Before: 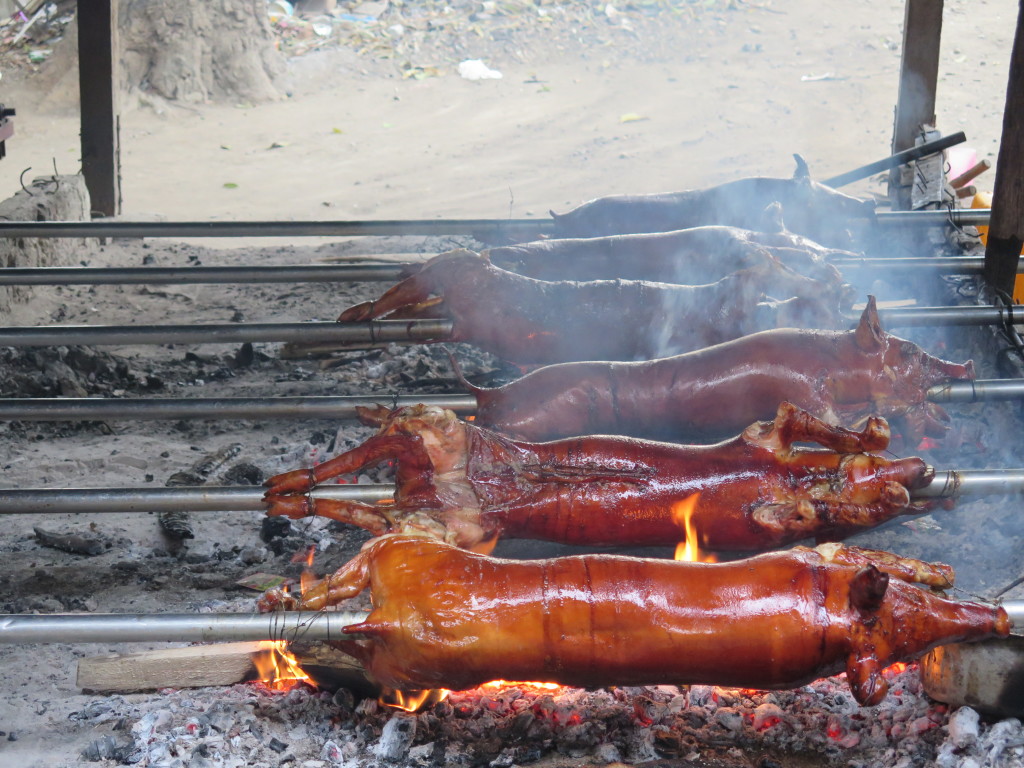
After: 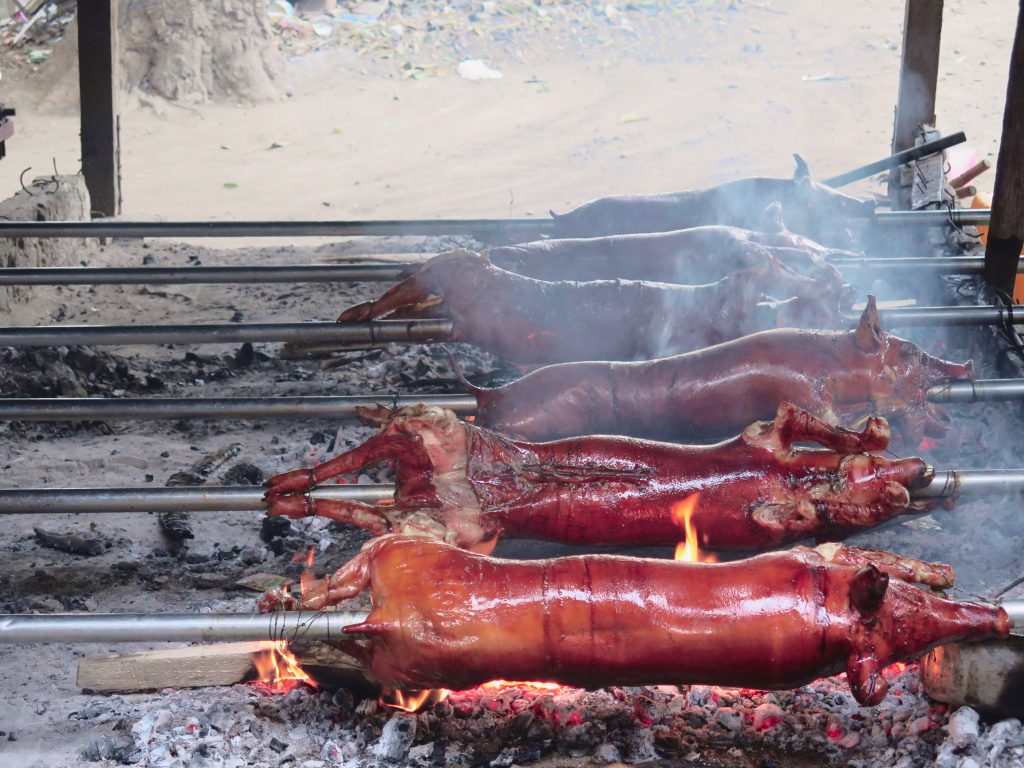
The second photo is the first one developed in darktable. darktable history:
exposure: black level correction -0.005, exposure 0.054 EV, compensate highlight preservation false
tone curve: curves: ch0 [(0, 0) (0.139, 0.081) (0.304, 0.259) (0.502, 0.505) (0.683, 0.676) (0.761, 0.773) (0.858, 0.858) (0.987, 0.945)]; ch1 [(0, 0) (0.172, 0.123) (0.304, 0.288) (0.414, 0.44) (0.472, 0.473) (0.502, 0.508) (0.54, 0.543) (0.583, 0.601) (0.638, 0.654) (0.741, 0.783) (1, 1)]; ch2 [(0, 0) (0.411, 0.424) (0.485, 0.476) (0.502, 0.502) (0.557, 0.54) (0.631, 0.576) (1, 1)], color space Lab, independent channels, preserve colors none
tone equalizer: on, module defaults
